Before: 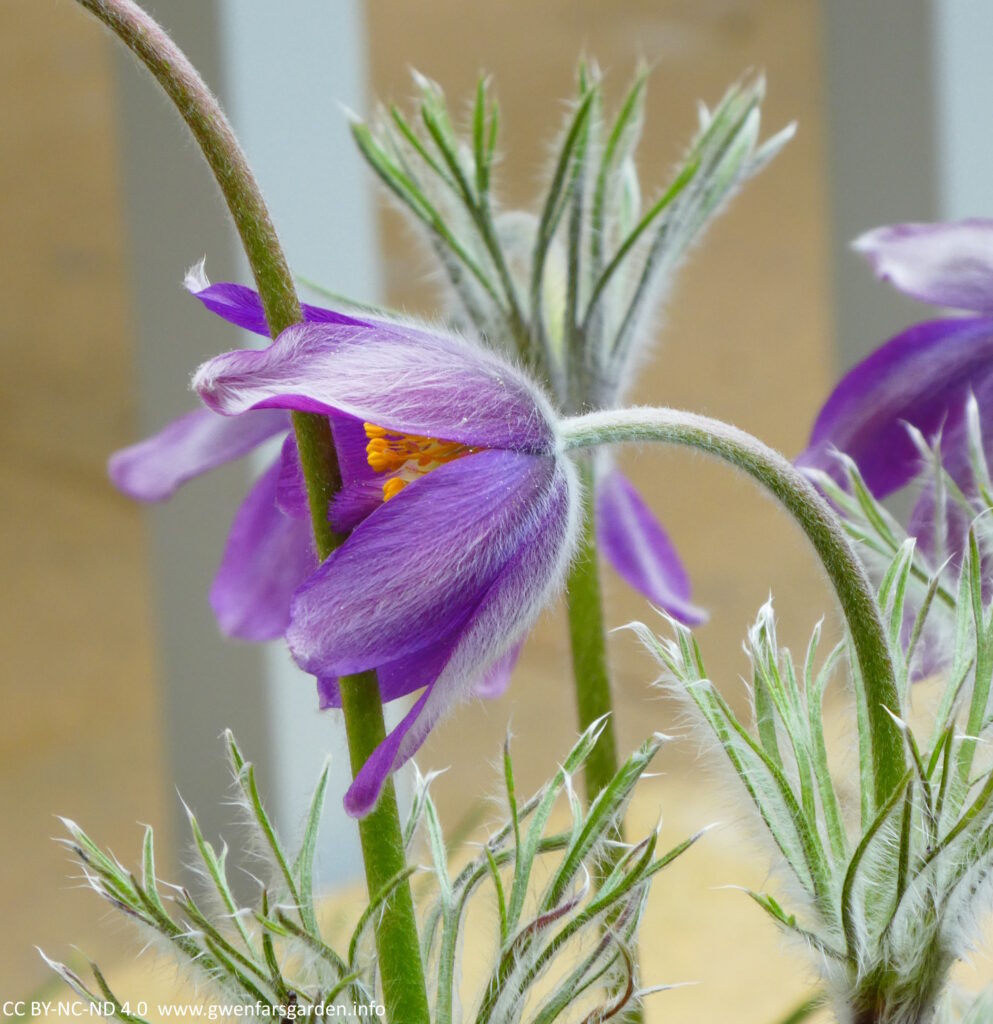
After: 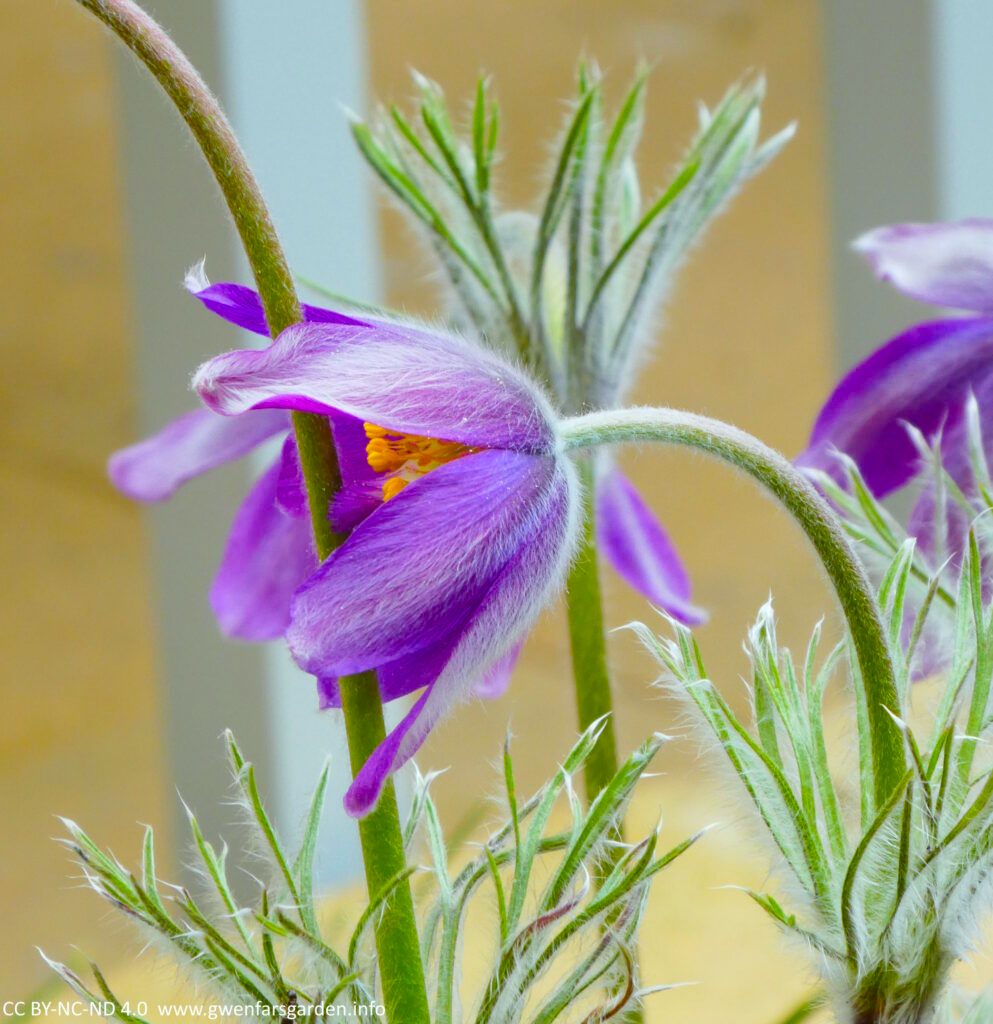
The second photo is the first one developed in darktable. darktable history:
color balance rgb: perceptual saturation grading › global saturation 25%, perceptual brilliance grading › mid-tones 10%, perceptual brilliance grading › shadows 15%, global vibrance 20%
white balance: red 0.978, blue 0.999
